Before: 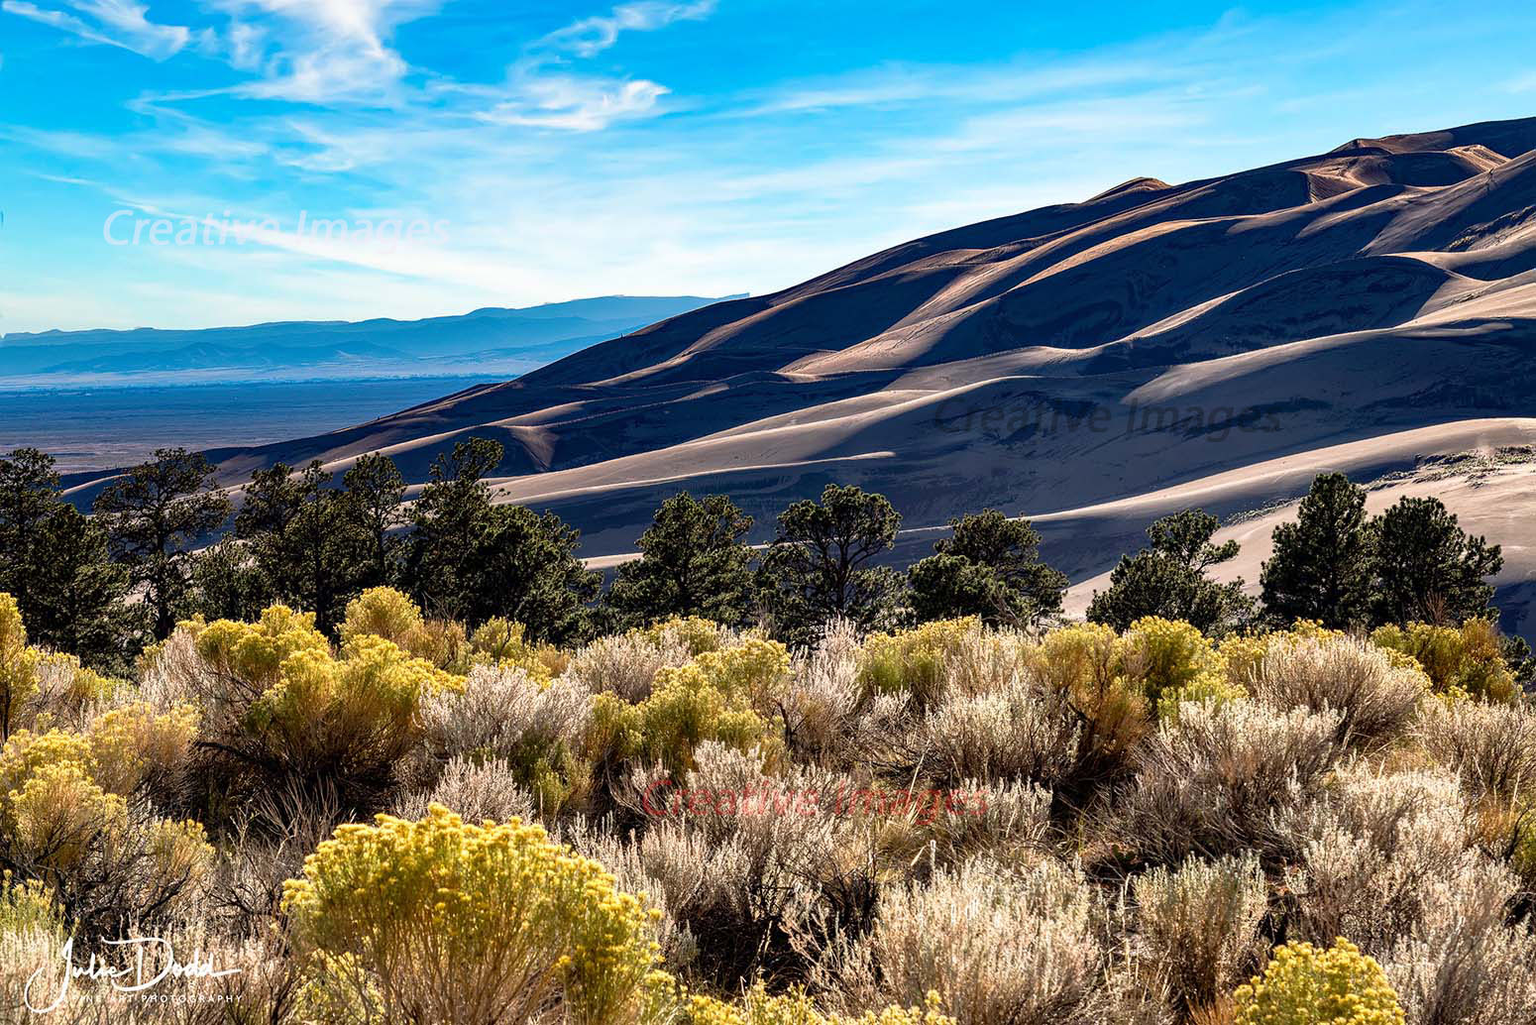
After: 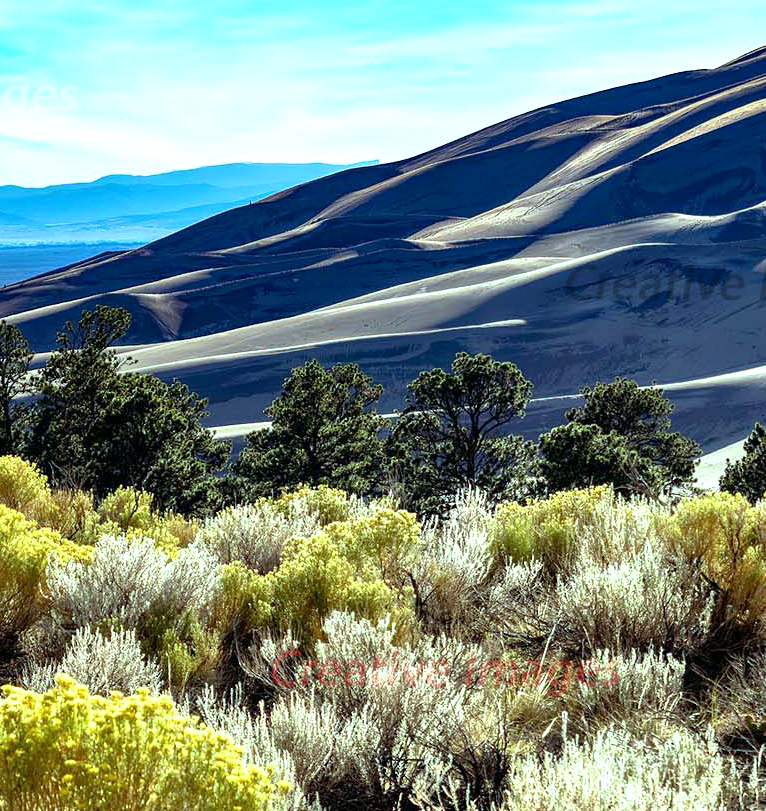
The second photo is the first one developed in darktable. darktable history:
crop and rotate: angle 0.02°, left 24.353%, top 13.219%, right 26.156%, bottom 8.224%
exposure: black level correction 0.001, exposure 0.5 EV, compensate exposure bias true, compensate highlight preservation false
color balance: mode lift, gamma, gain (sRGB), lift [0.997, 0.979, 1.021, 1.011], gamma [1, 1.084, 0.916, 0.998], gain [1, 0.87, 1.13, 1.101], contrast 4.55%, contrast fulcrum 38.24%, output saturation 104.09%
